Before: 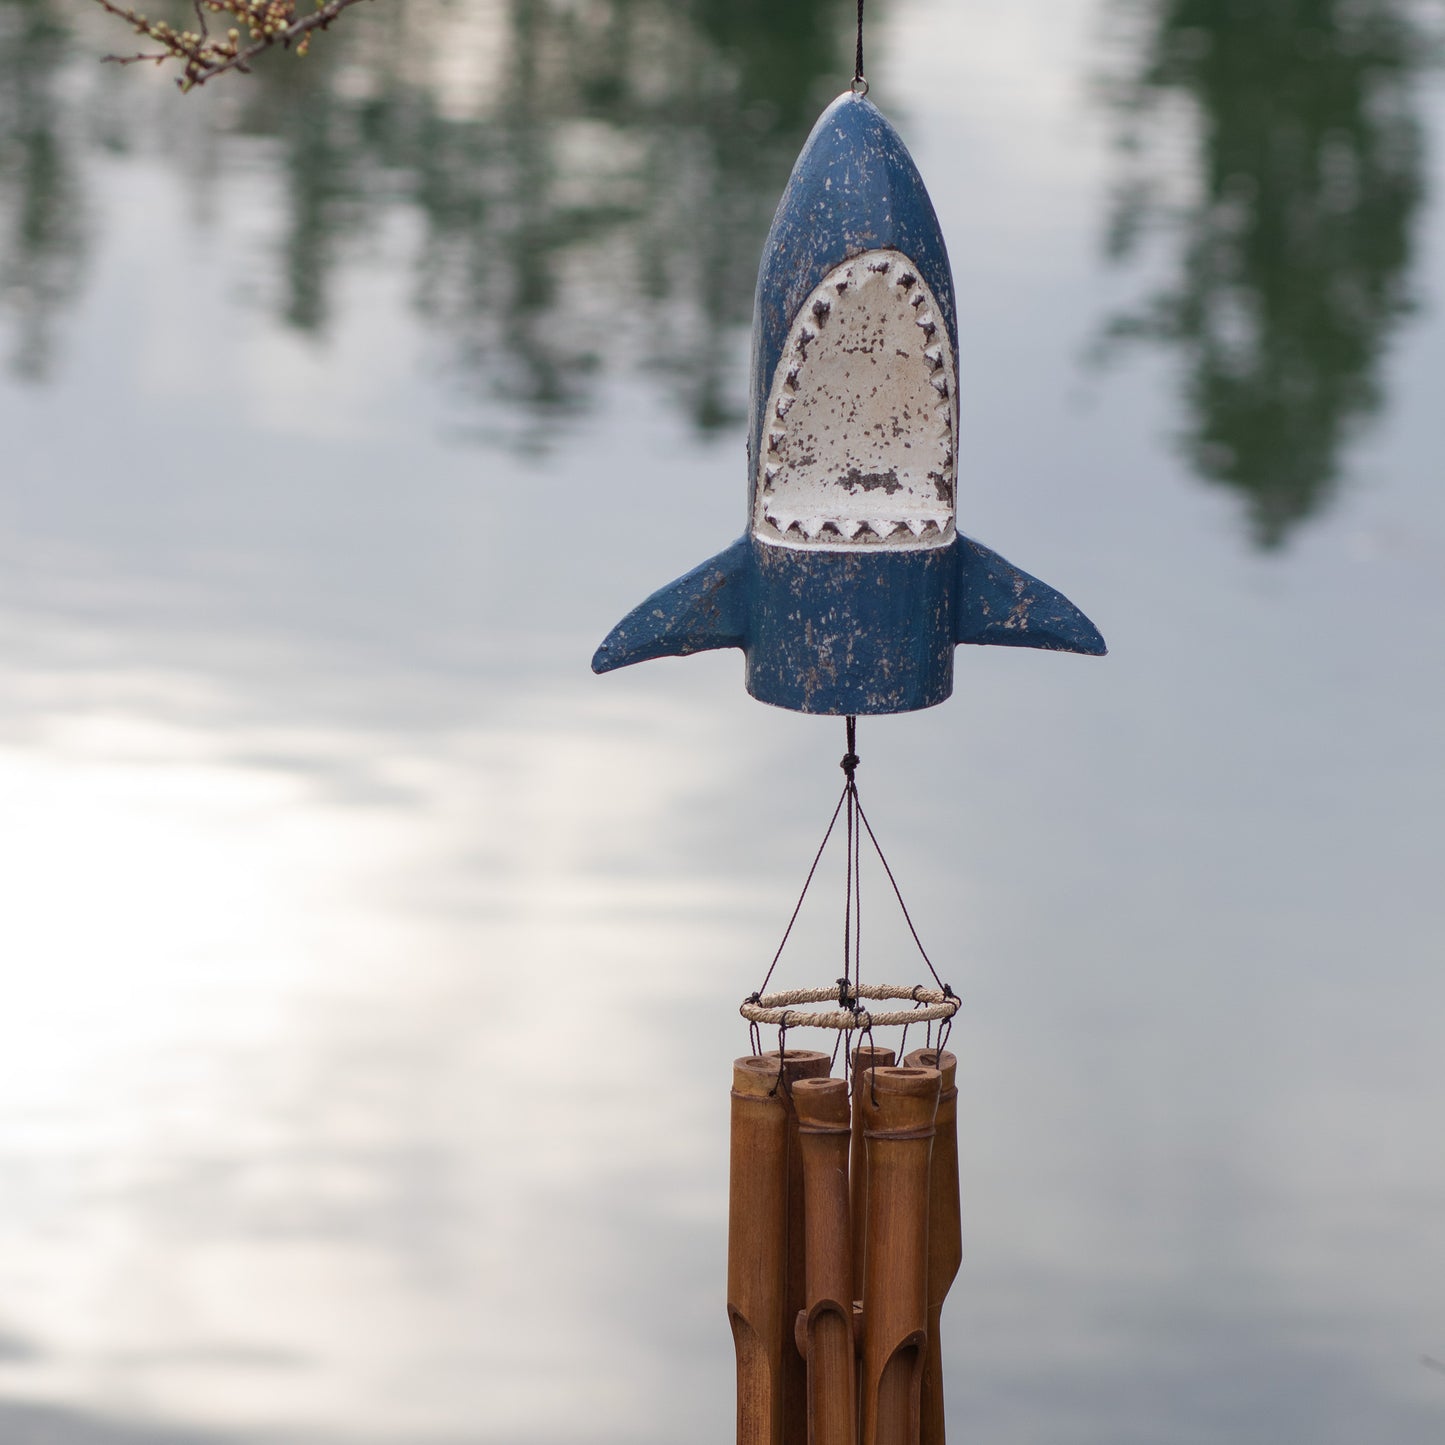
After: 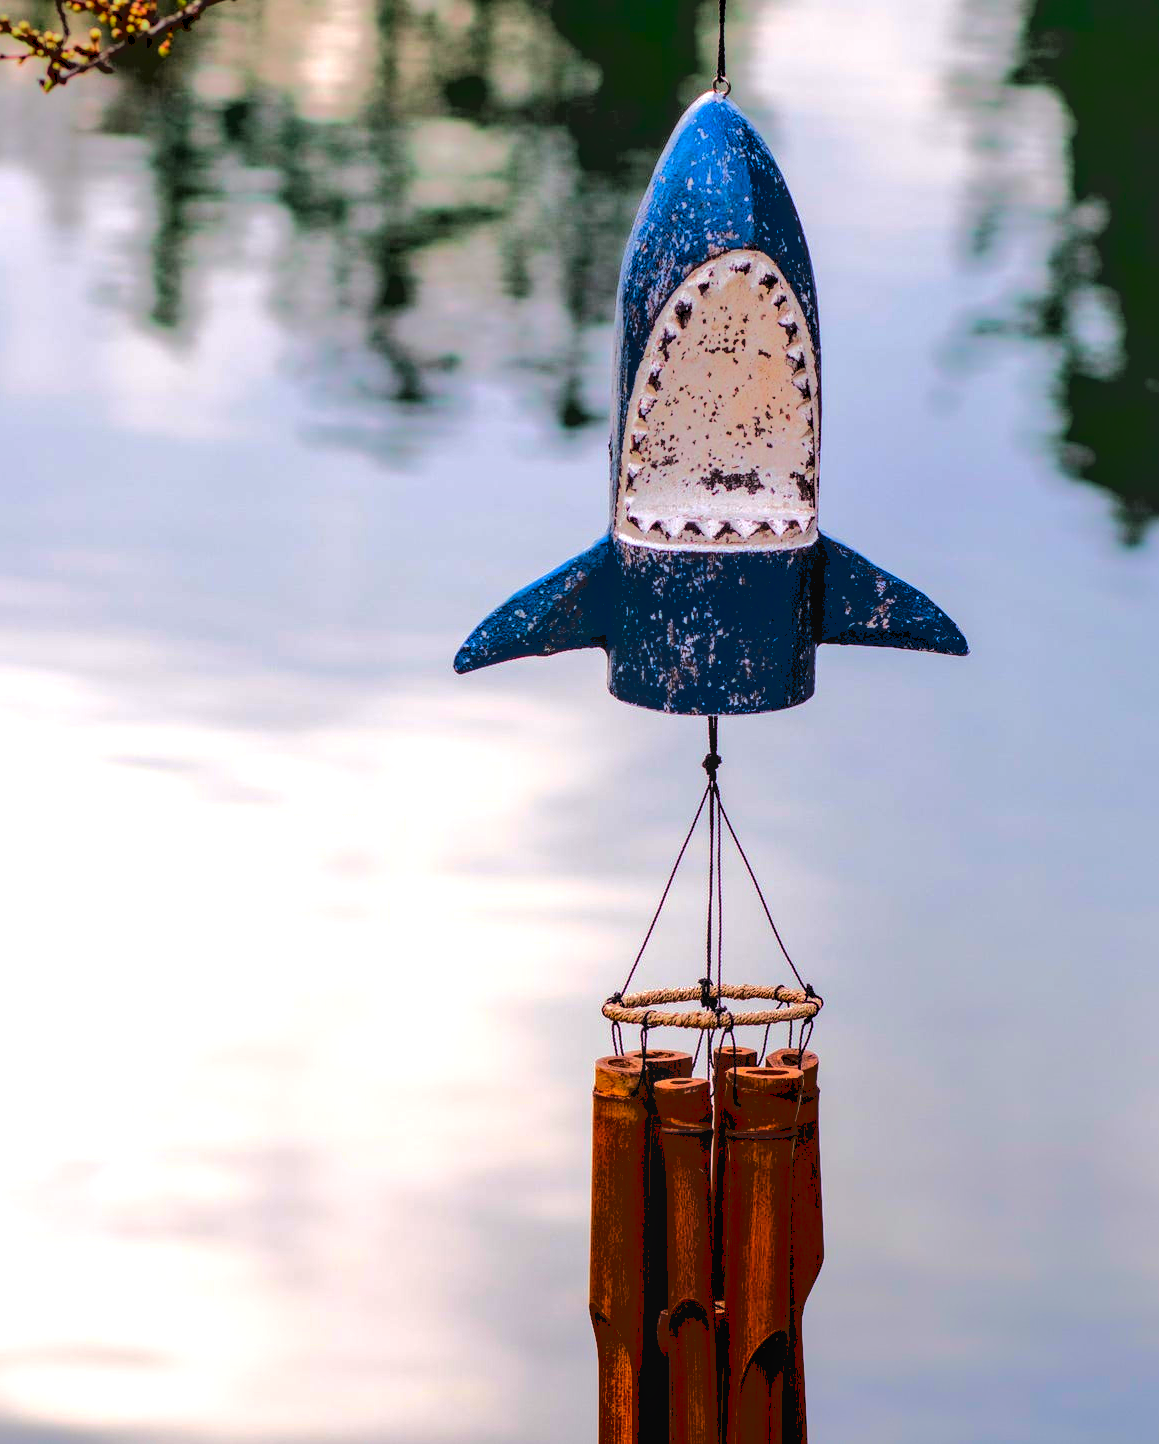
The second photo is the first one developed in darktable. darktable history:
exposure: black level correction 0.01, exposure 0.014 EV, compensate highlight preservation false
crop and rotate: left 9.597%, right 10.195%
local contrast: on, module defaults
rgb levels: levels [[0.013, 0.434, 0.89], [0, 0.5, 1], [0, 0.5, 1]]
levels: levels [0.029, 0.545, 0.971]
color correction: highlights a* 1.59, highlights b* -1.7, saturation 2.48
base curve: curves: ch0 [(0.065, 0.026) (0.236, 0.358) (0.53, 0.546) (0.777, 0.841) (0.924, 0.992)], preserve colors average RGB
